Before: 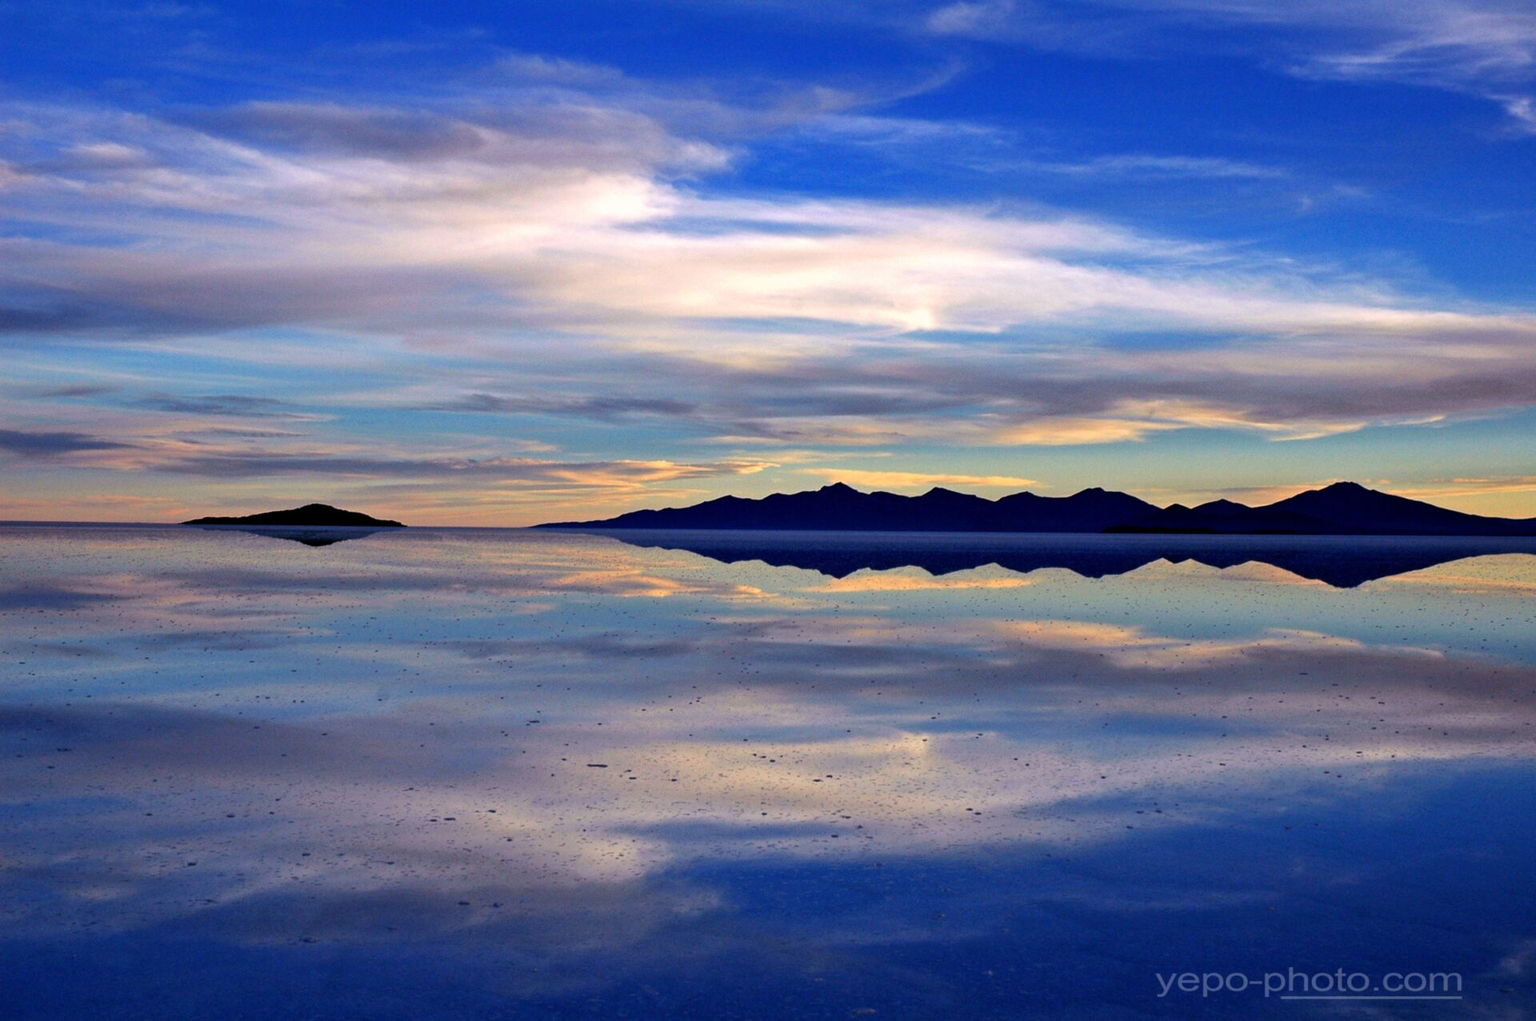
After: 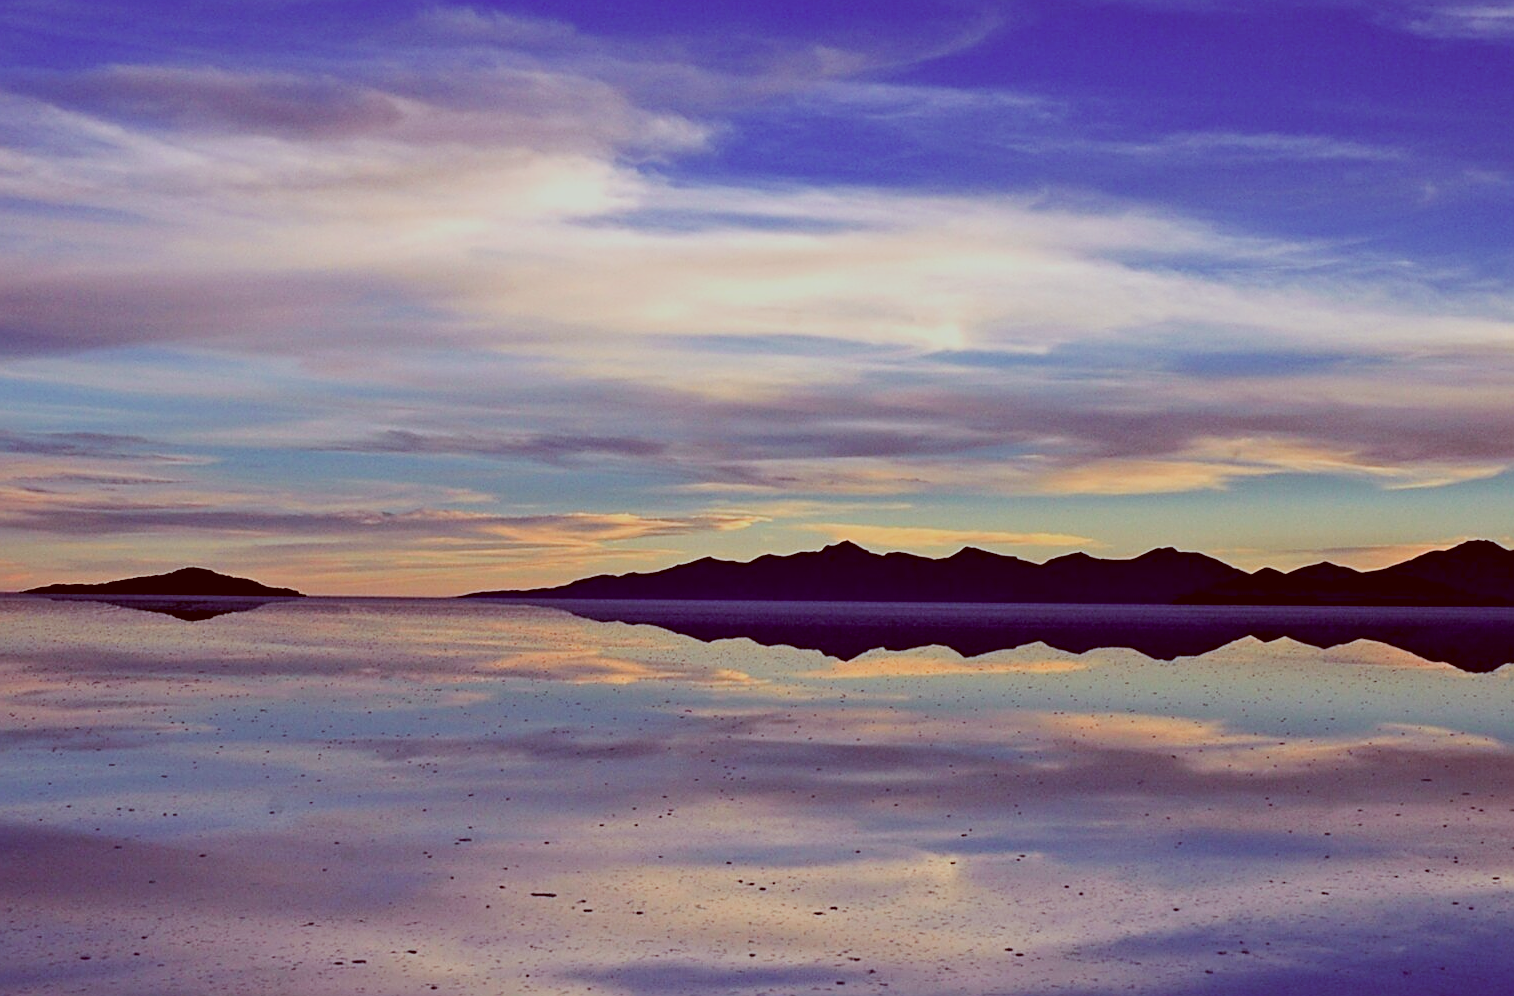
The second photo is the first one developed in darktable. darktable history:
sharpen: on, module defaults
color correction: highlights a* -7.14, highlights b* -0.214, shadows a* 20.21, shadows b* 11.8
filmic rgb: black relative exposure -7.65 EV, white relative exposure 4.56 EV, hardness 3.61
crop and rotate: left 10.607%, top 4.99%, right 10.496%, bottom 16.893%
